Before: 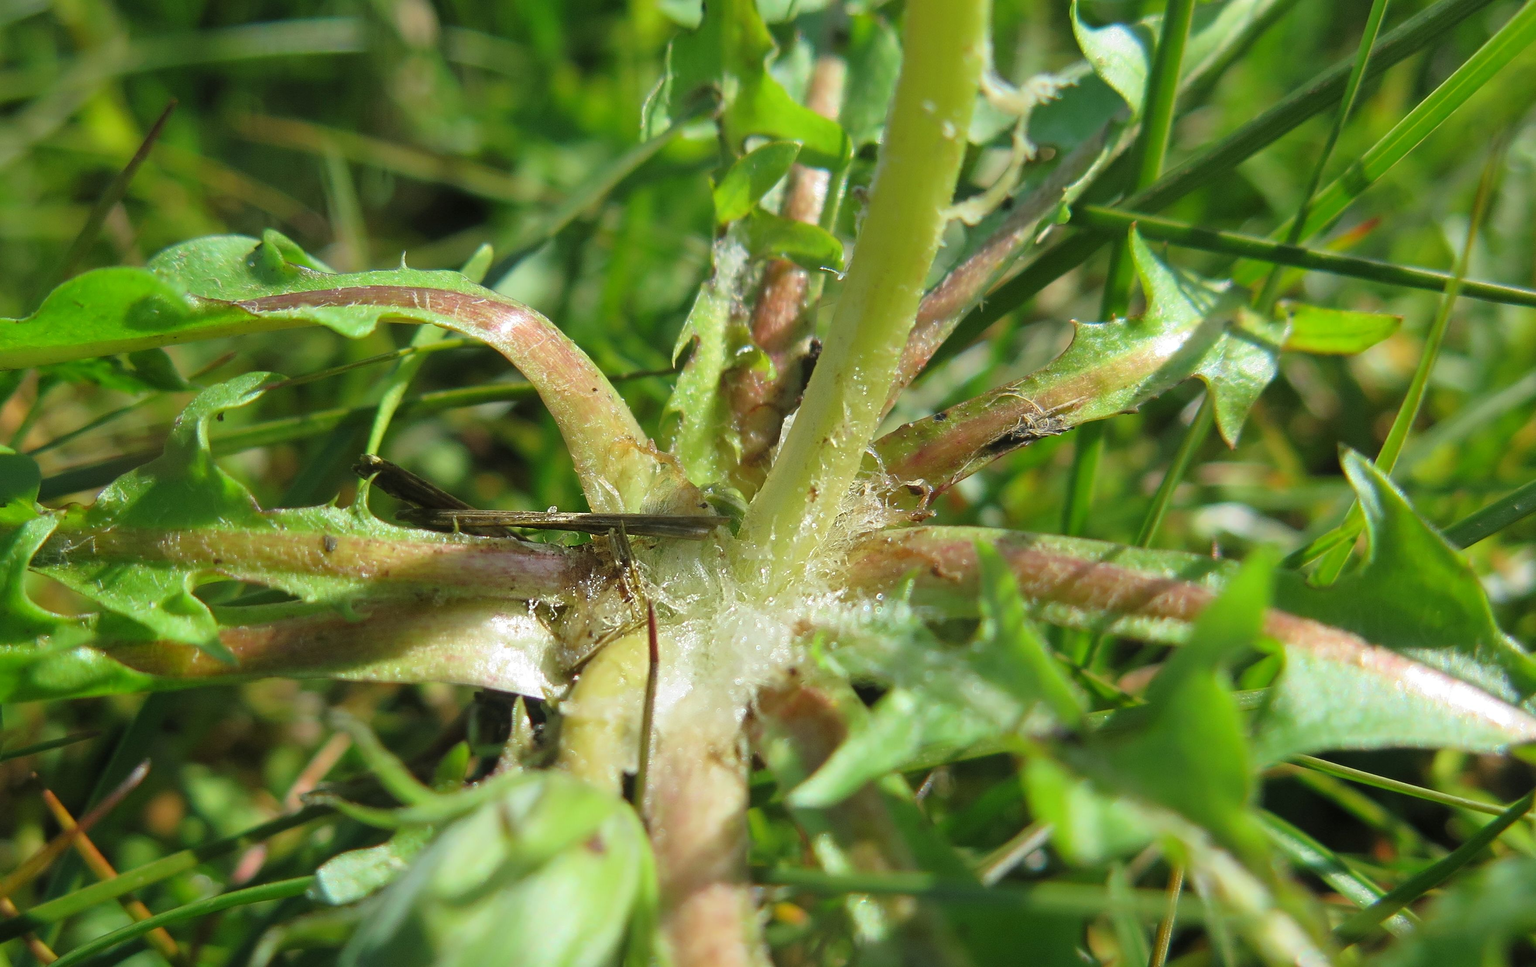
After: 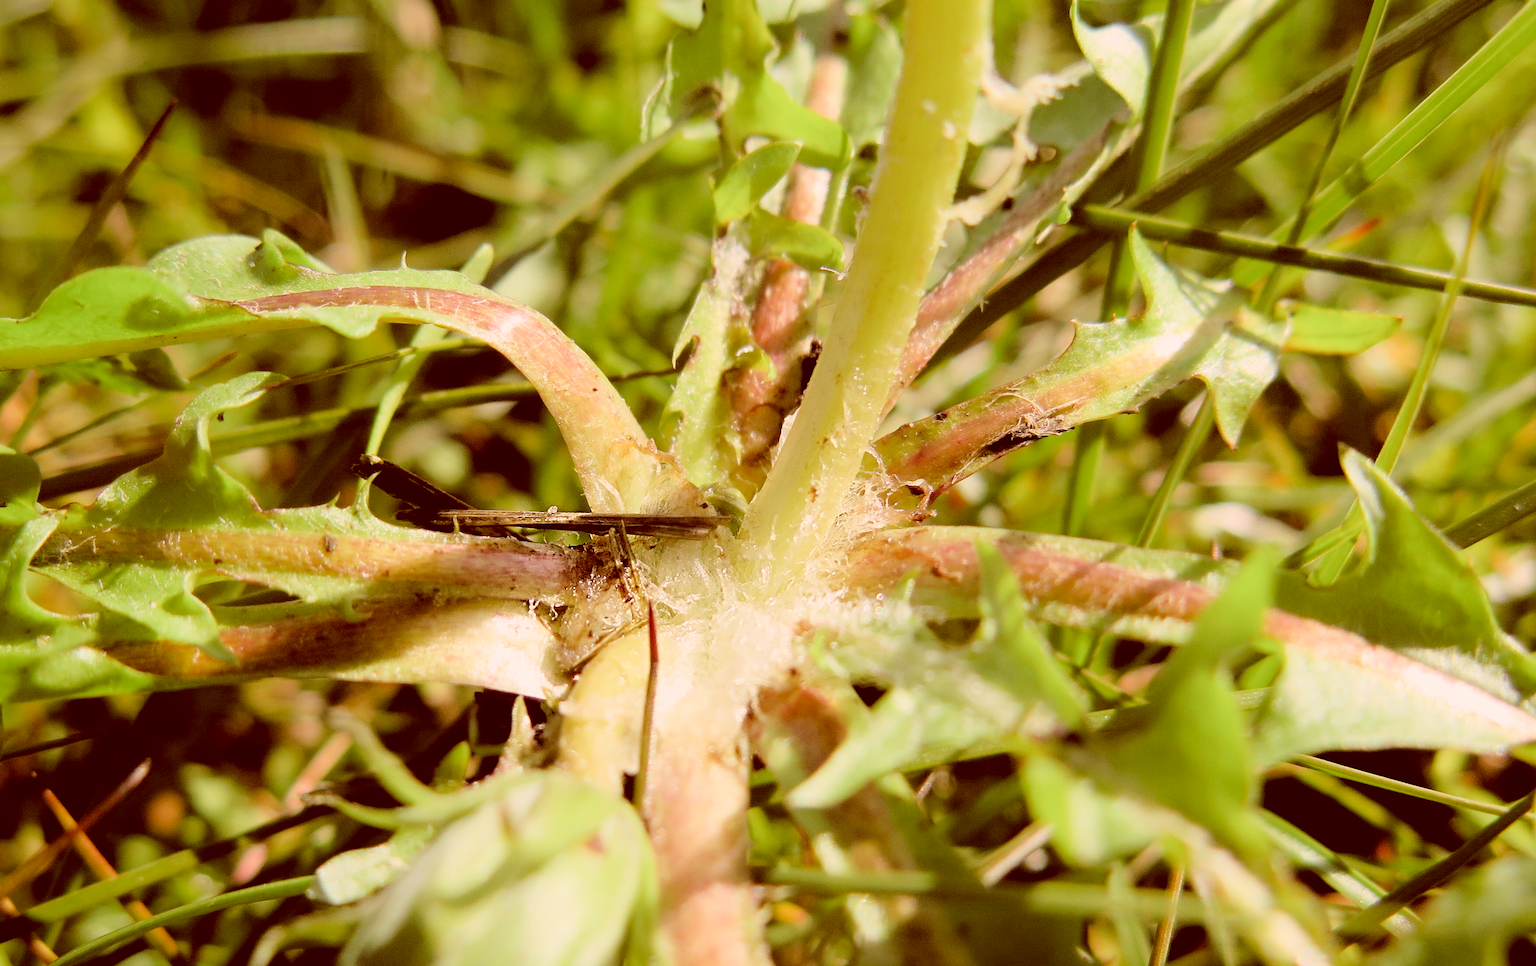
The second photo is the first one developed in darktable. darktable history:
color correction: highlights a* 9.49, highlights b* 8.71, shadows a* 39.85, shadows b* 39.67, saturation 0.796
filmic rgb: black relative exposure -7.65 EV, white relative exposure 4.56 EV, hardness 3.61, iterations of high-quality reconstruction 0
tone equalizer: -8 EV -1.06 EV, -7 EV -1.01 EV, -6 EV -0.84 EV, -5 EV -0.574 EV, -3 EV 0.57 EV, -2 EV 0.885 EV, -1 EV 0.992 EV, +0 EV 1.06 EV, mask exposure compensation -0.488 EV
exposure: black level correction 0.007, exposure 0.158 EV, compensate highlight preservation false
